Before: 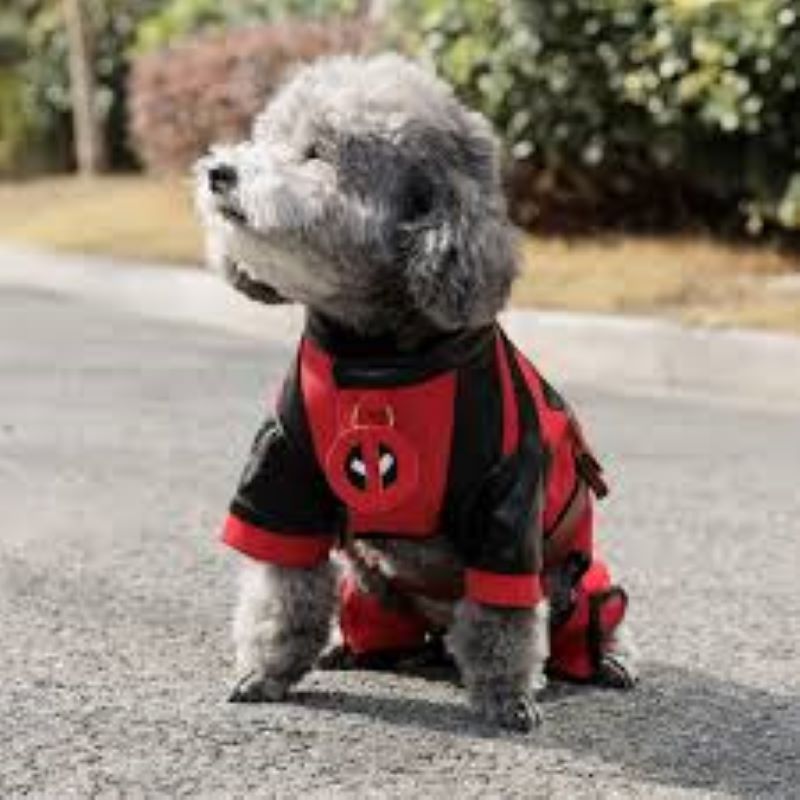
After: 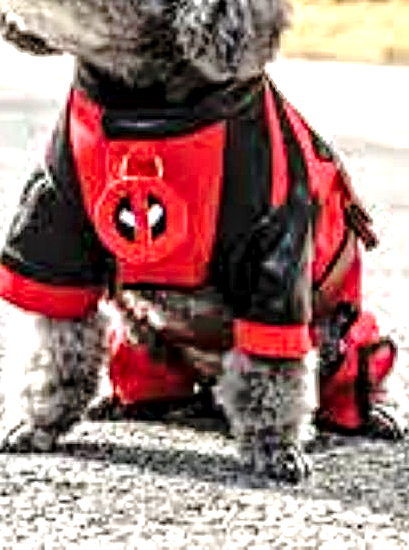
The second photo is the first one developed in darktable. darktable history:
local contrast: detail 142%
crop and rotate: left 28.94%, top 31.179%, right 19.84%
tone equalizer: -7 EV 0.144 EV, -6 EV 0.602 EV, -5 EV 1.16 EV, -4 EV 1.35 EV, -3 EV 1.17 EV, -2 EV 0.6 EV, -1 EV 0.164 EV, smoothing diameter 24.86%, edges refinement/feathering 6.25, preserve details guided filter
exposure: exposure 0.989 EV, compensate exposure bias true, compensate highlight preservation false
levels: mode automatic
base curve: curves: ch0 [(0, 0) (0.073, 0.04) (0.157, 0.139) (0.492, 0.492) (0.758, 0.758) (1, 1)], preserve colors none
contrast equalizer: octaves 7, y [[0.5, 0.542, 0.583, 0.625, 0.667, 0.708], [0.5 ×6], [0.5 ×6], [0 ×6], [0 ×6]]
